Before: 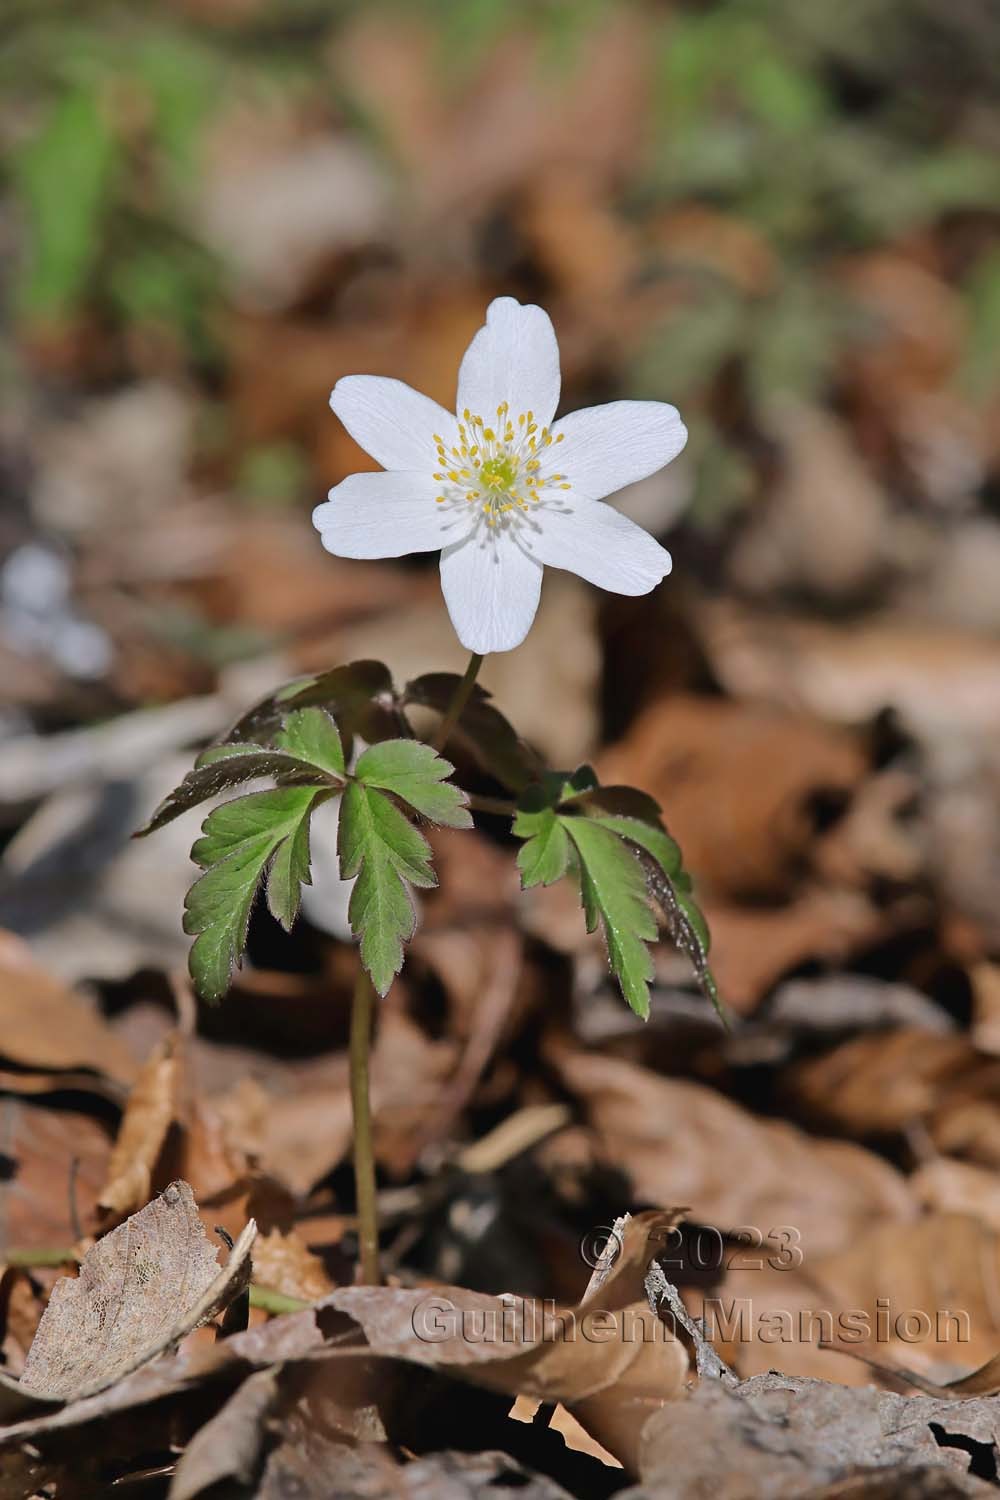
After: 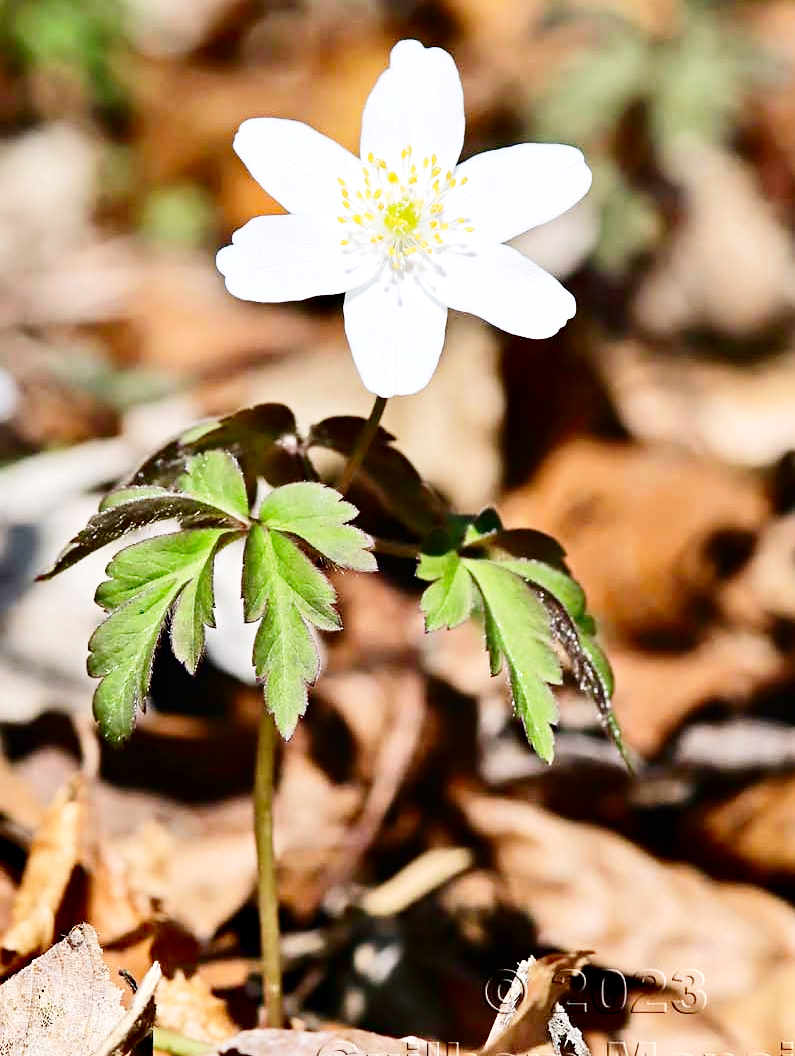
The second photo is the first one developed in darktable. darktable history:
local contrast: mode bilateral grid, contrast 10, coarseness 25, detail 115%, midtone range 0.2
color calibration: illuminant same as pipeline (D50), adaptation XYZ, x 0.346, y 0.357, temperature 5007.48 K, saturation algorithm version 1 (2020)
base curve: curves: ch0 [(0, 0) (0.028, 0.03) (0.121, 0.232) (0.46, 0.748) (0.859, 0.968) (1, 1)], fusion 1, preserve colors none
contrast brightness saturation: contrast 0.195, brightness -0.107, saturation 0.098
crop: left 9.603%, top 17.149%, right 10.897%, bottom 12.388%
